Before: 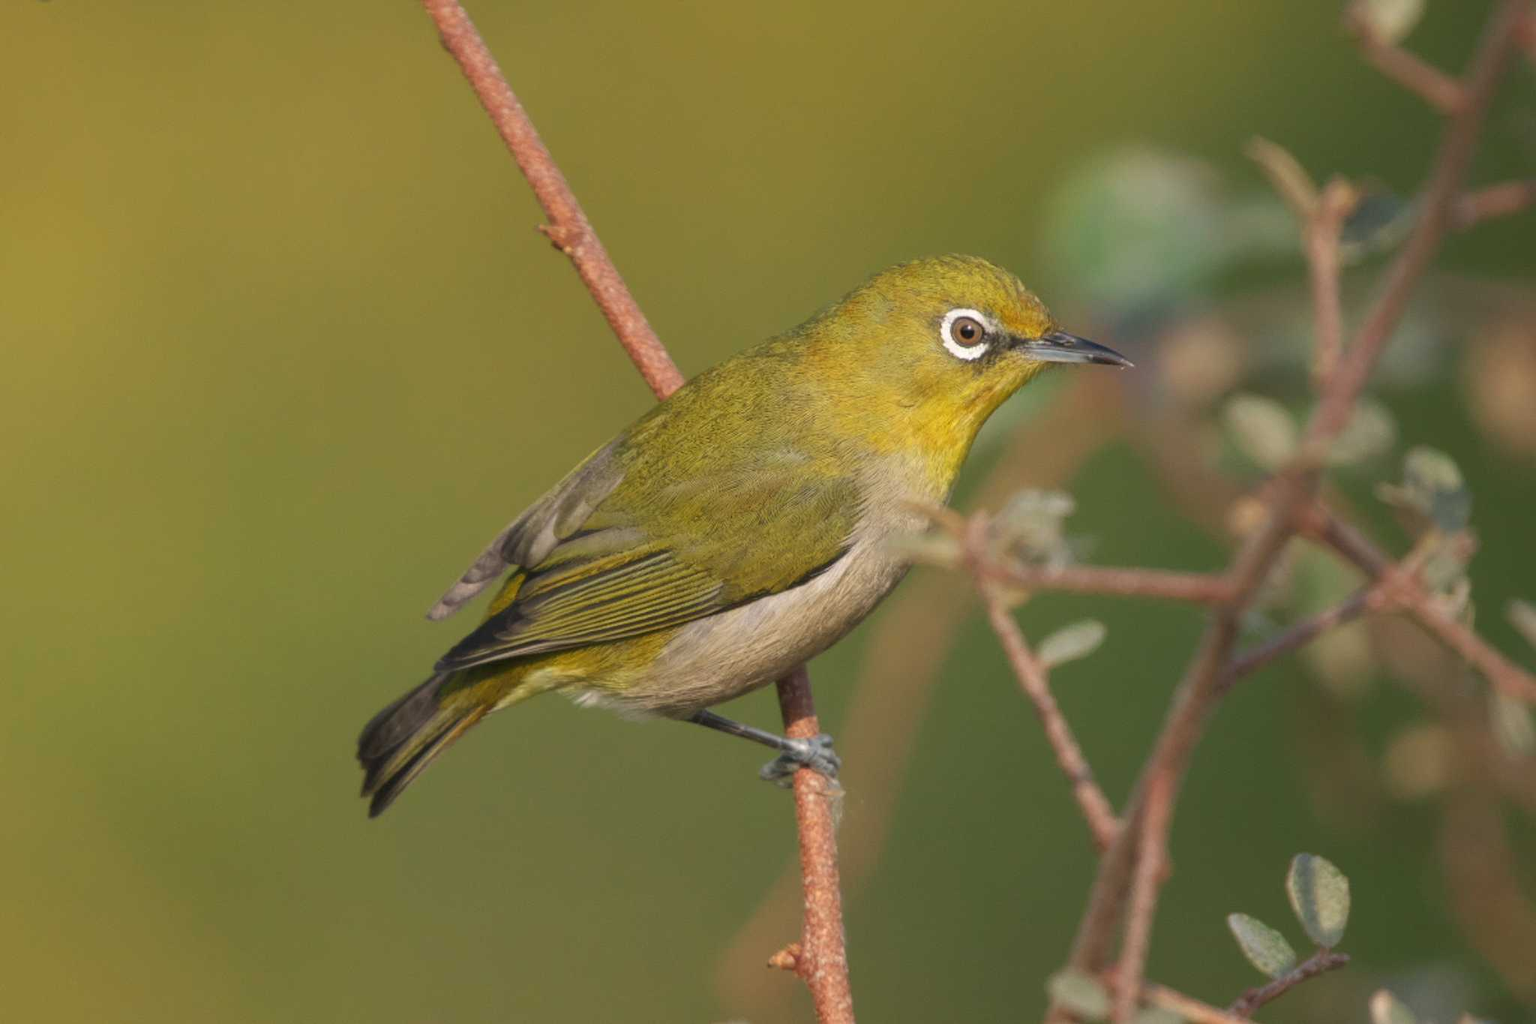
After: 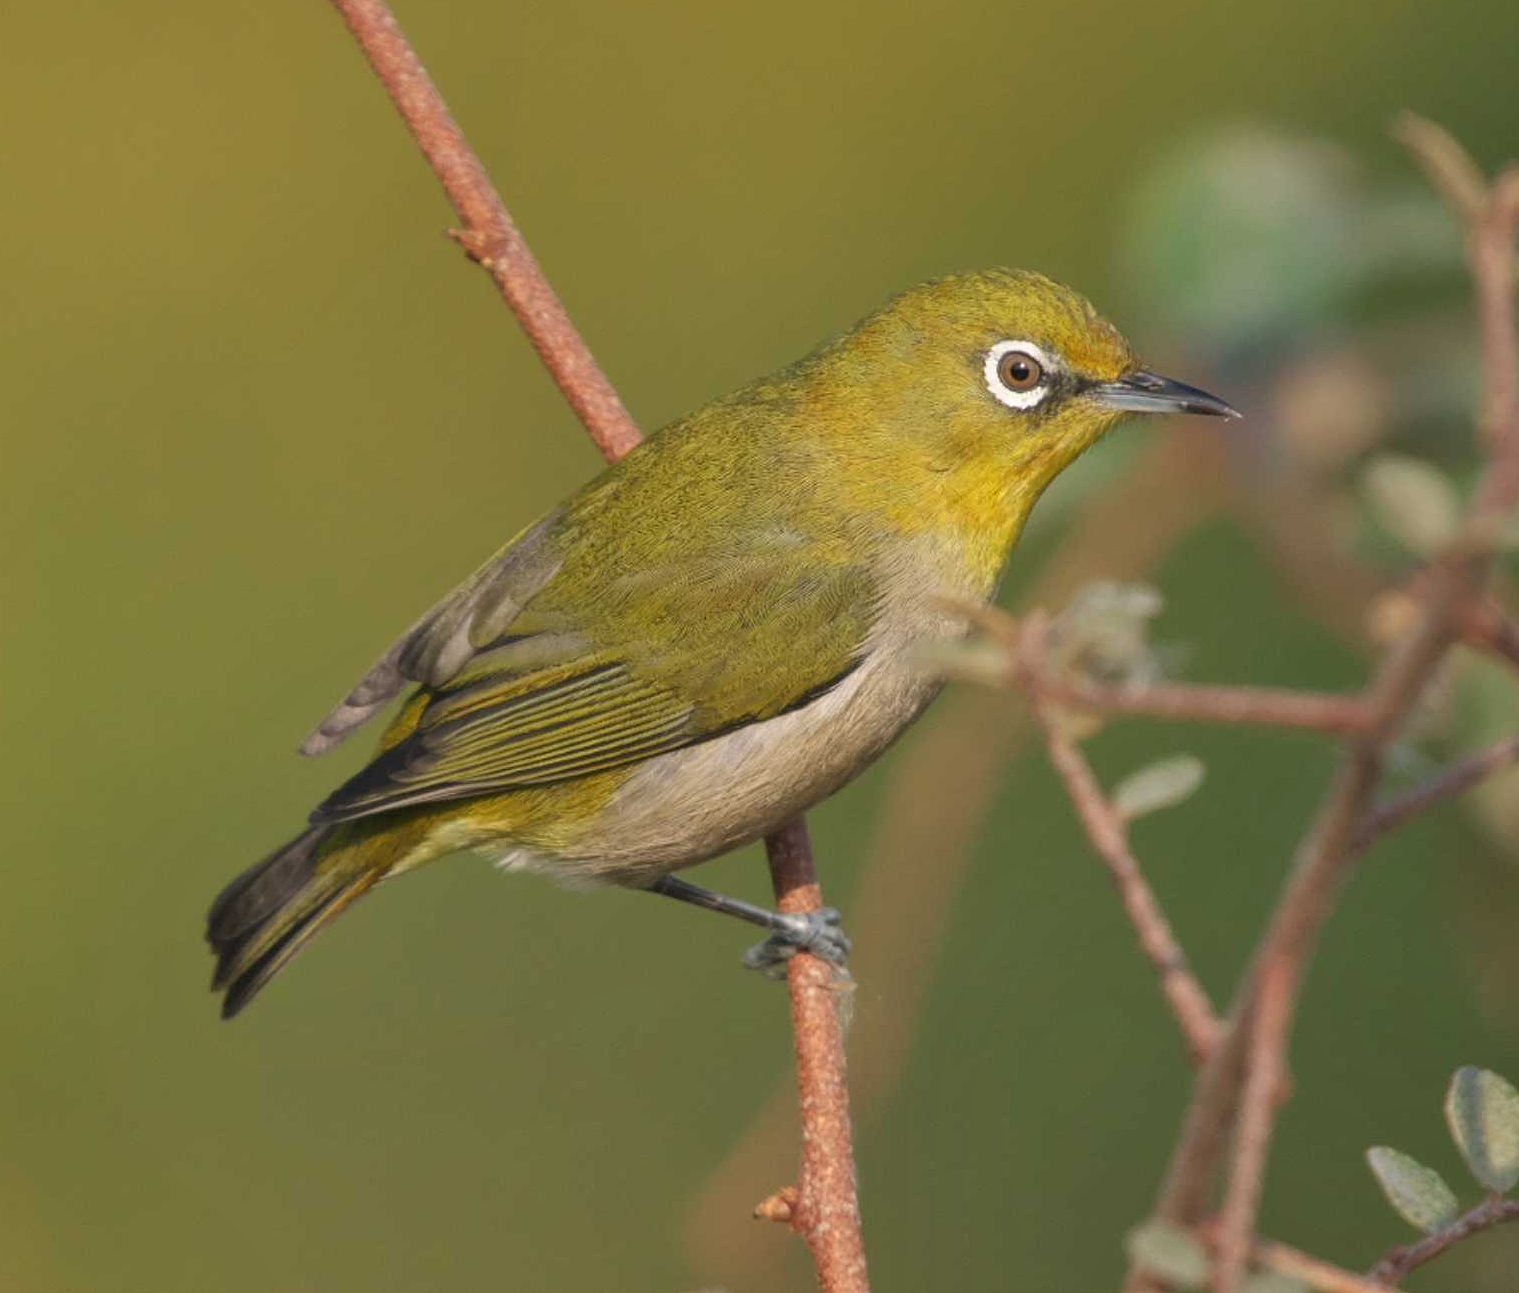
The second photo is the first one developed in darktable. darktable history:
crop and rotate: left 13.202%, top 5.271%, right 12.6%
shadows and highlights: shadows 60.52, soften with gaussian
sharpen: amount 0.21
